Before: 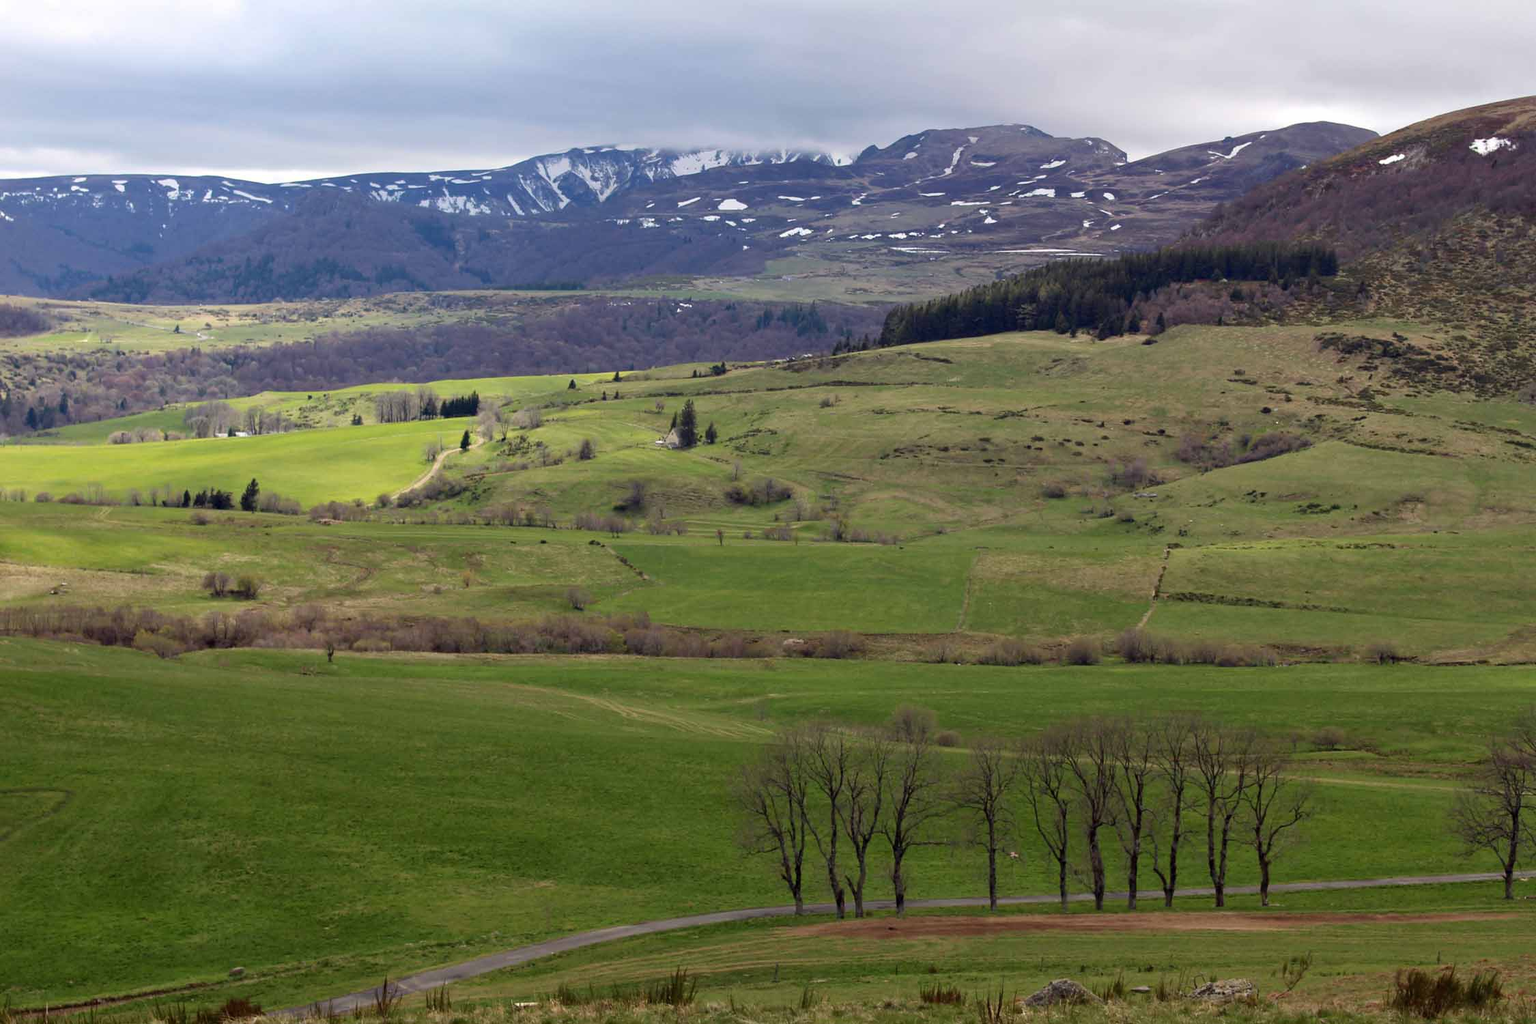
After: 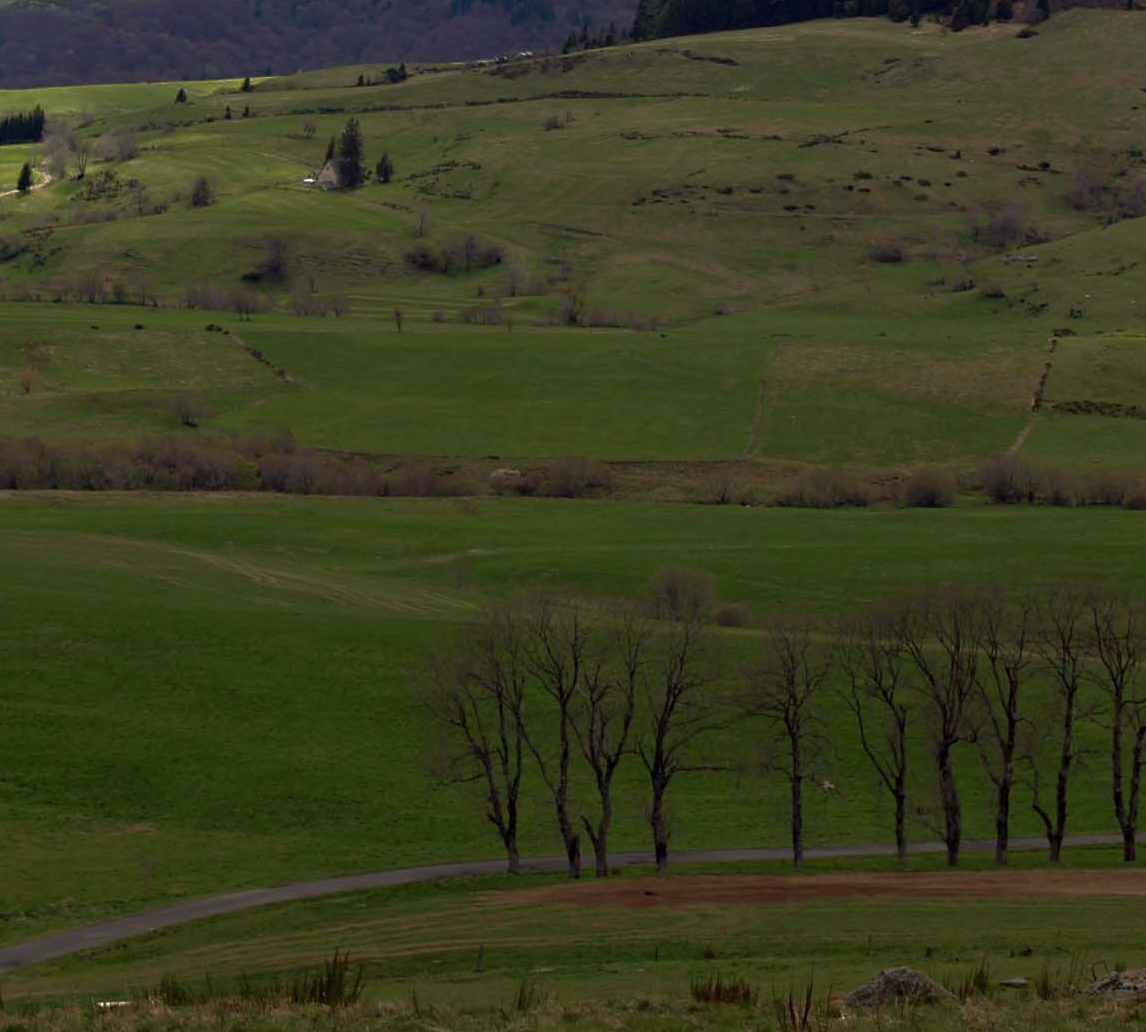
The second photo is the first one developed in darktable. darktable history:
crop and rotate: left 29.237%, top 31.152%, right 19.807%
tone equalizer: on, module defaults
base curve: curves: ch0 [(0, 0) (0.564, 0.291) (0.802, 0.731) (1, 1)]
